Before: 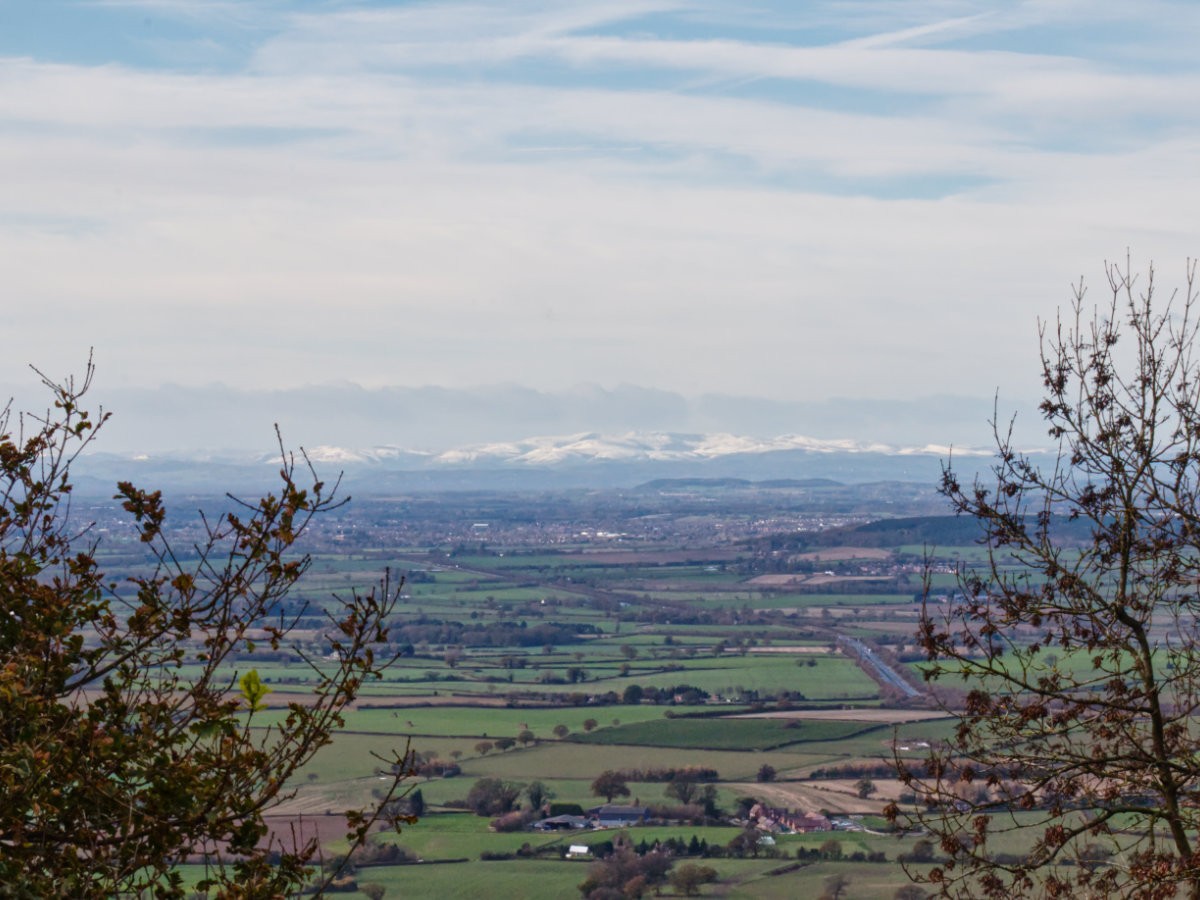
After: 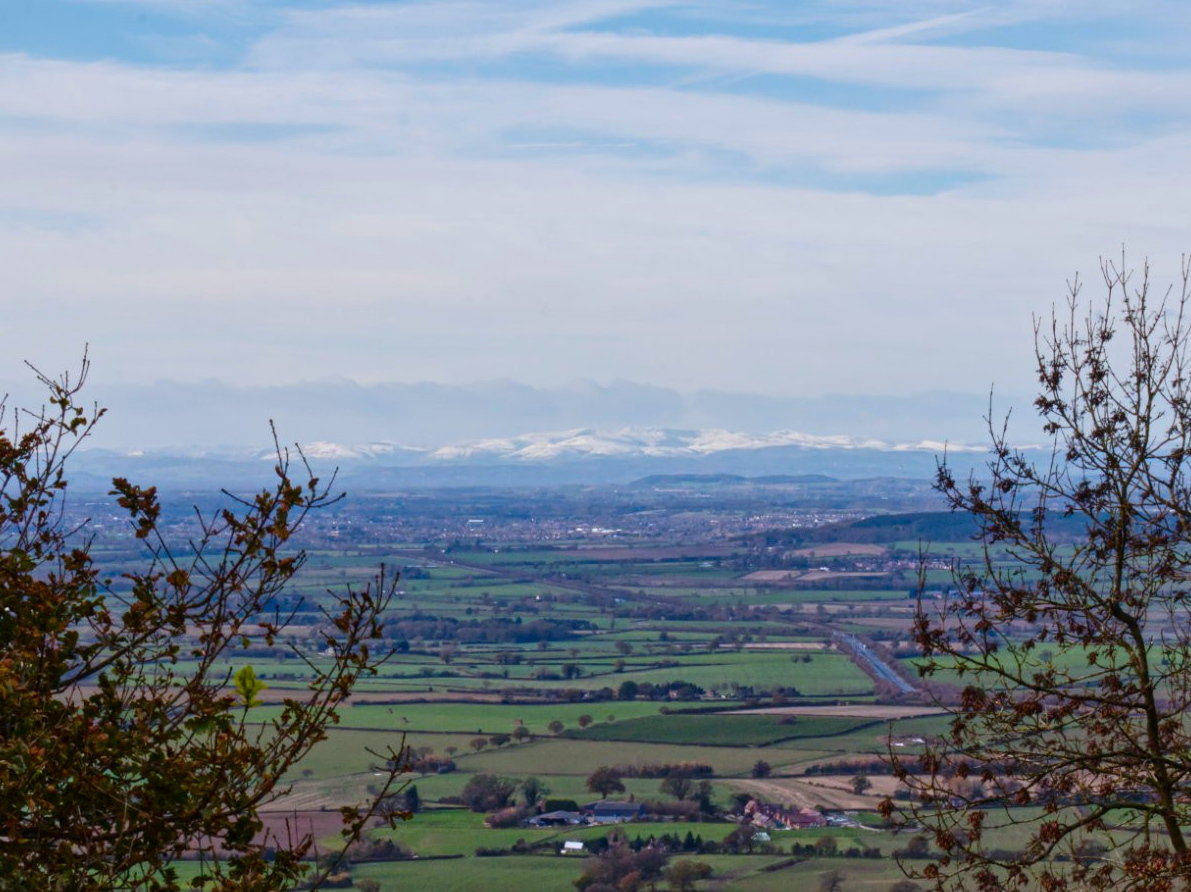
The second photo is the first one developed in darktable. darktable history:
crop: left 0.434%, top 0.485%, right 0.244%, bottom 0.386%
exposure: exposure -0.157 EV, compensate highlight preservation false
white balance: red 0.974, blue 1.044
contrast brightness saturation: contrast 0.09, saturation 0.28
